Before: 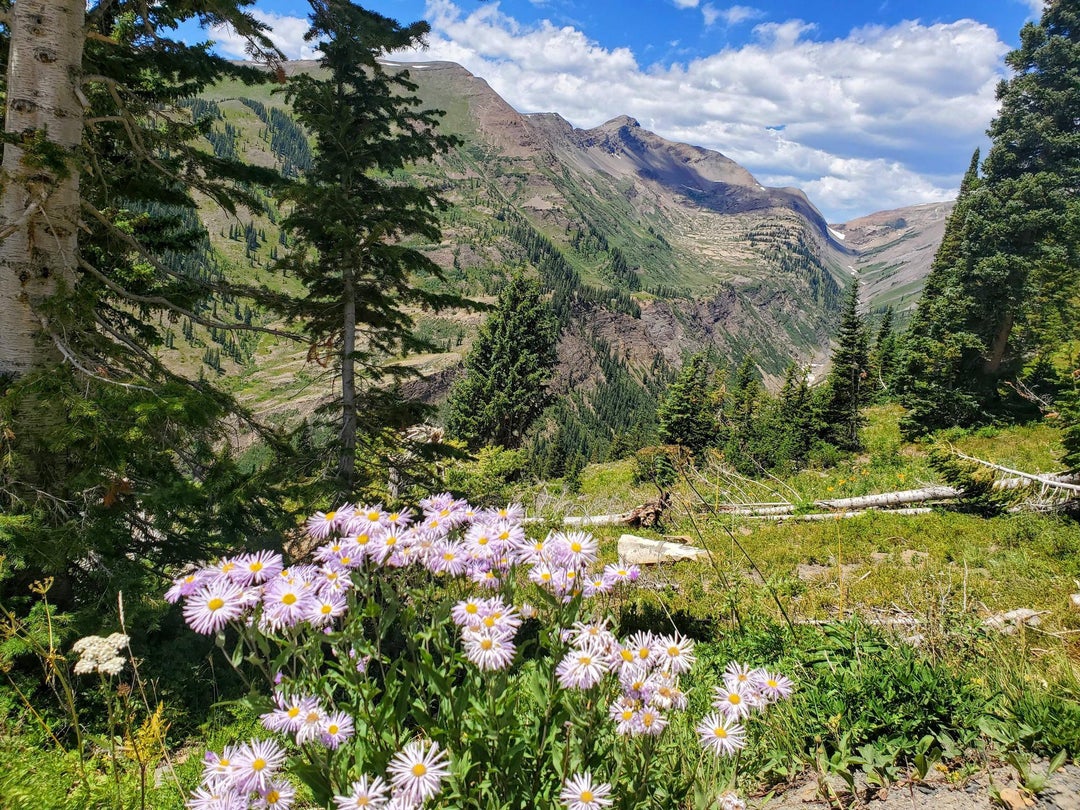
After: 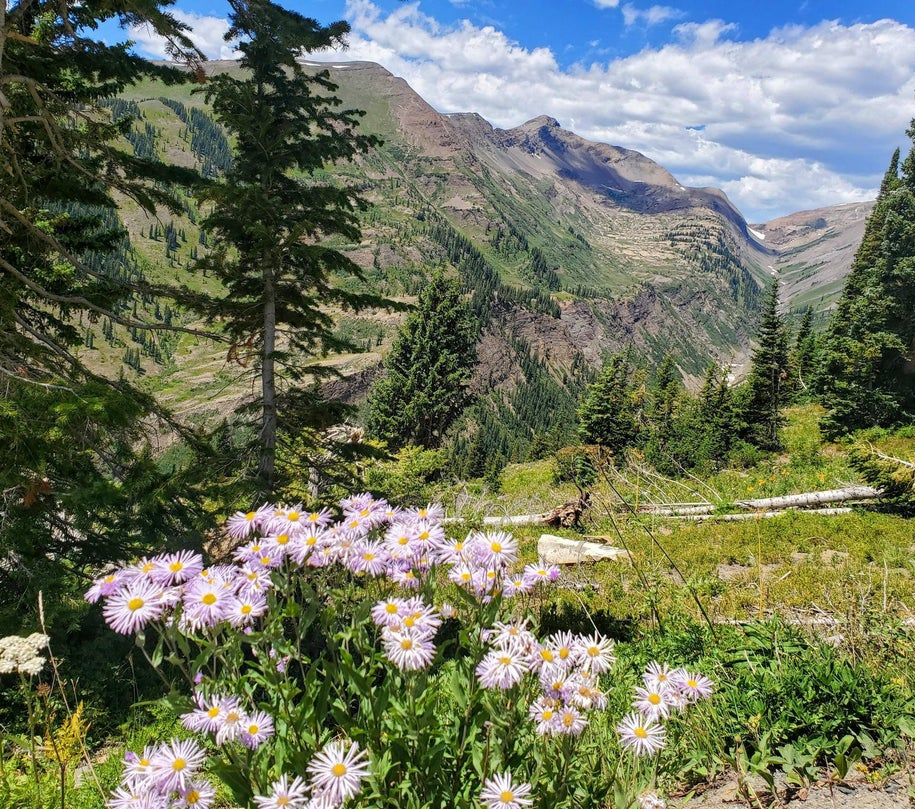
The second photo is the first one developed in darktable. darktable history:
crop: left 7.416%, right 7.848%
